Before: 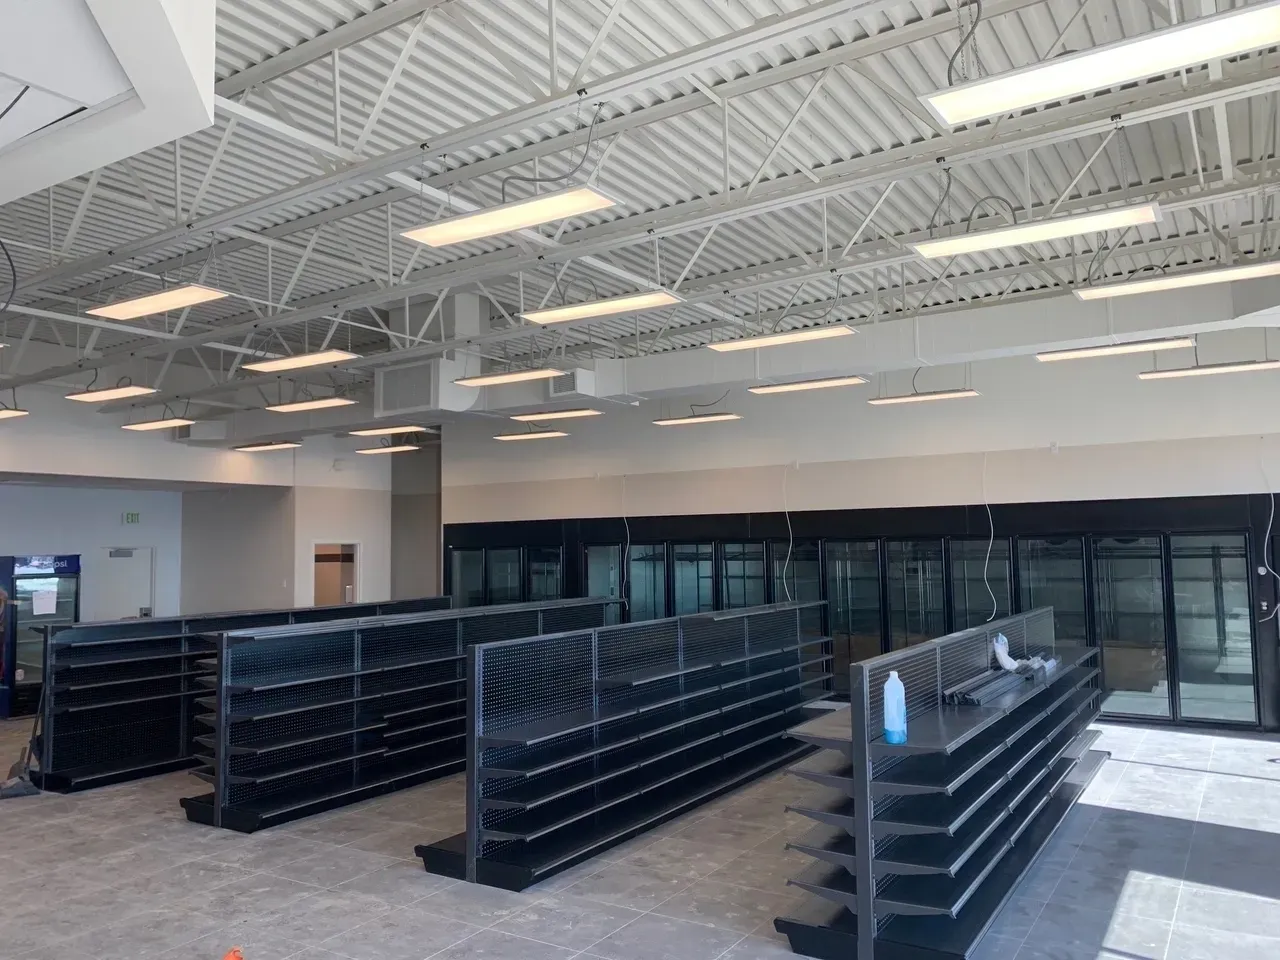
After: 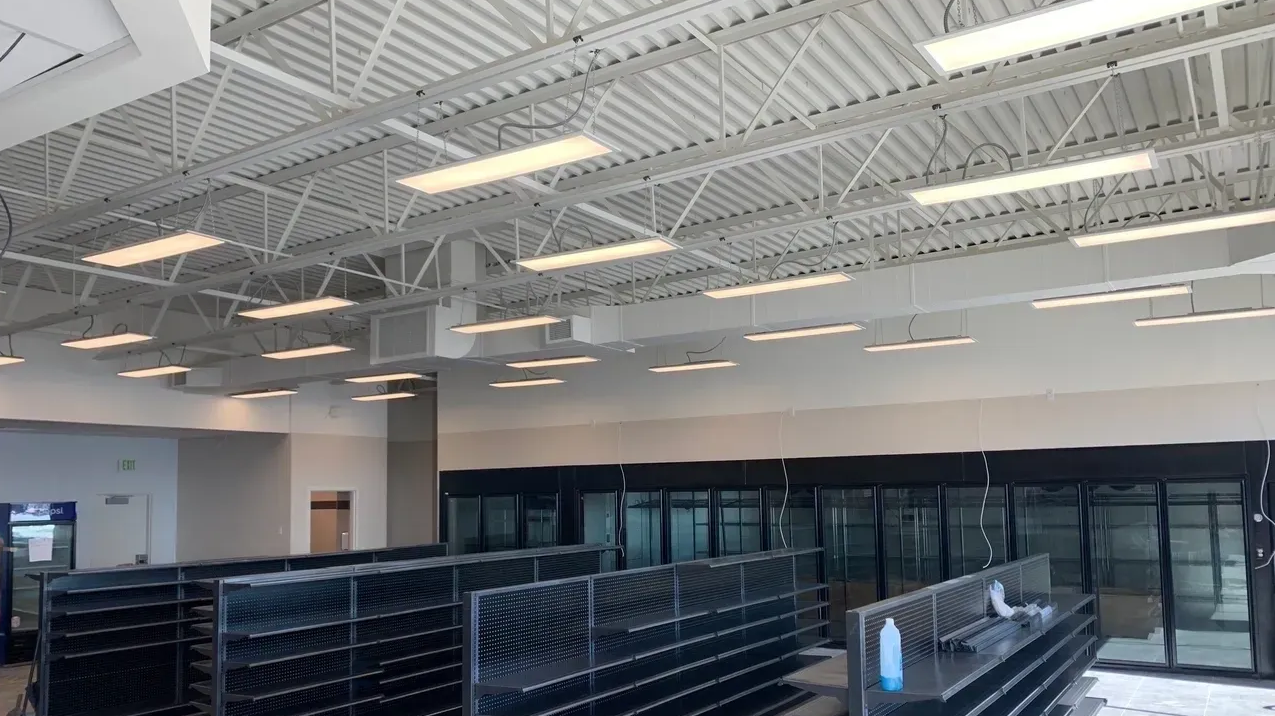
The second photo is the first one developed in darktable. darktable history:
crop: left 0.351%, top 5.535%, bottom 19.88%
